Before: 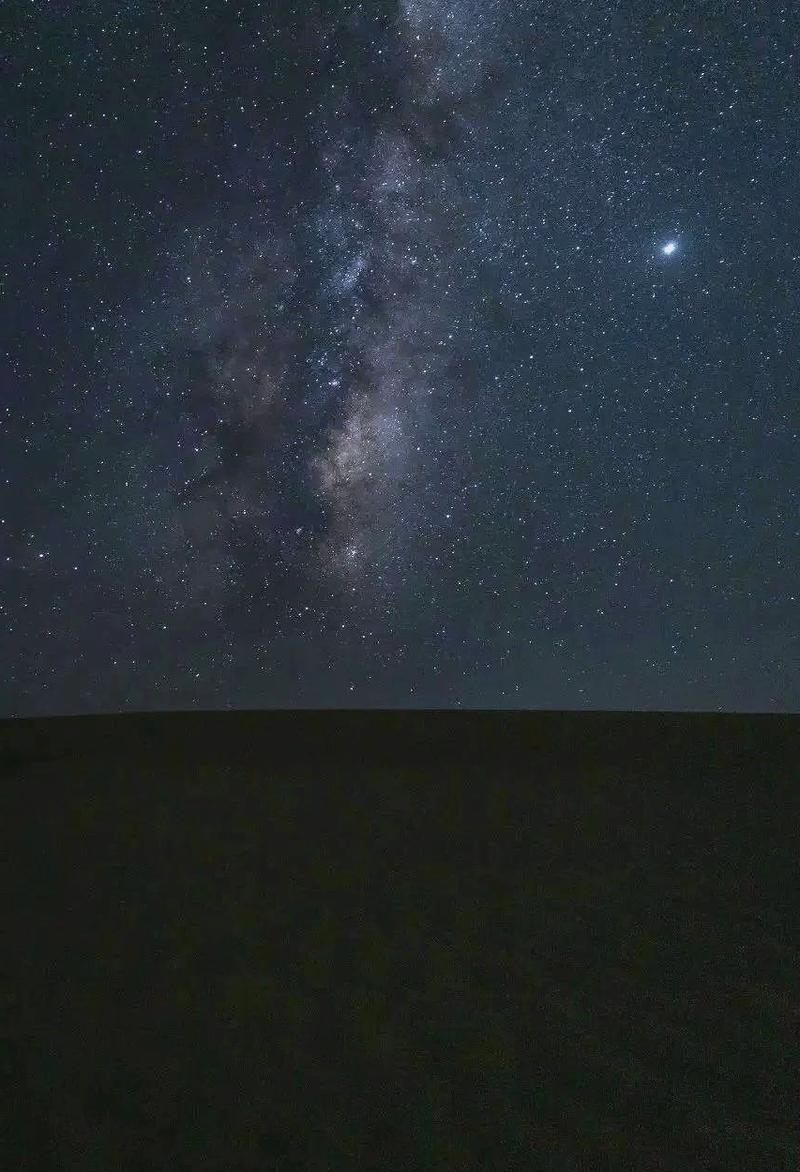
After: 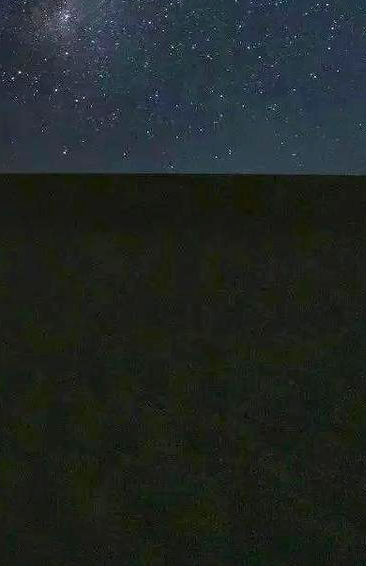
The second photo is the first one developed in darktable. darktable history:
crop: left 35.976%, top 45.819%, right 18.162%, bottom 5.807%
local contrast: mode bilateral grid, contrast 20, coarseness 50, detail 140%, midtone range 0.2
color balance rgb: perceptual saturation grading › global saturation 25%, global vibrance 20%
